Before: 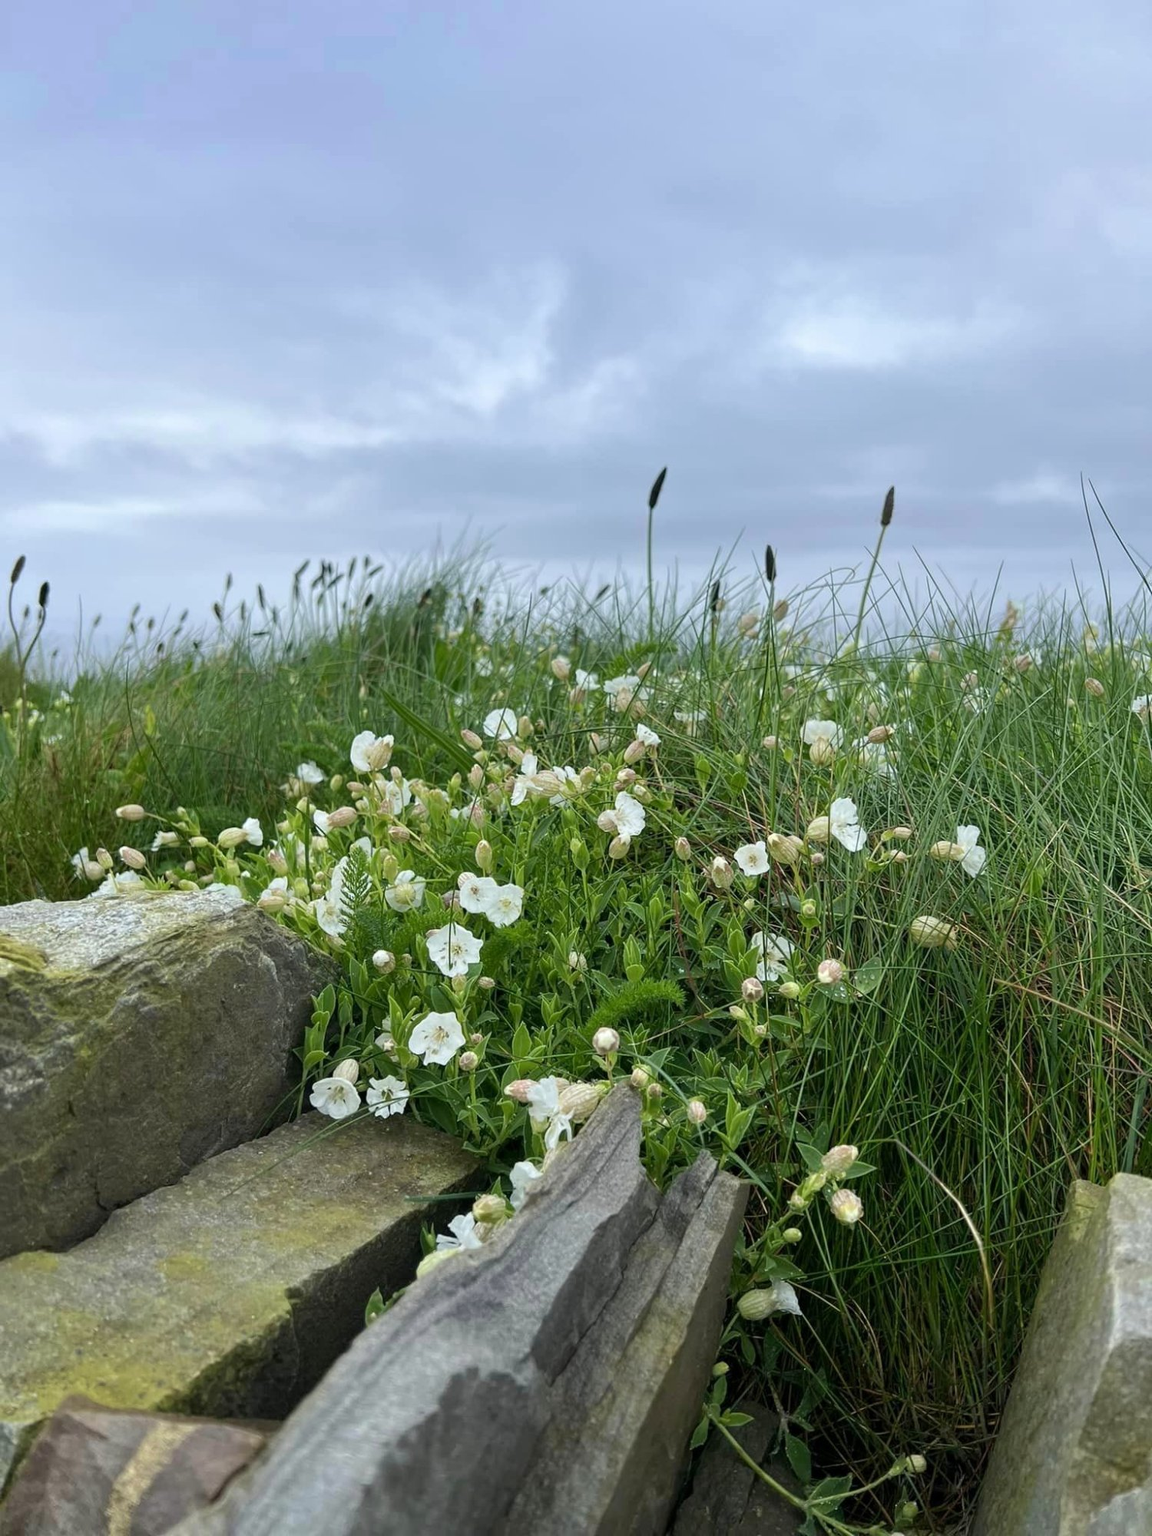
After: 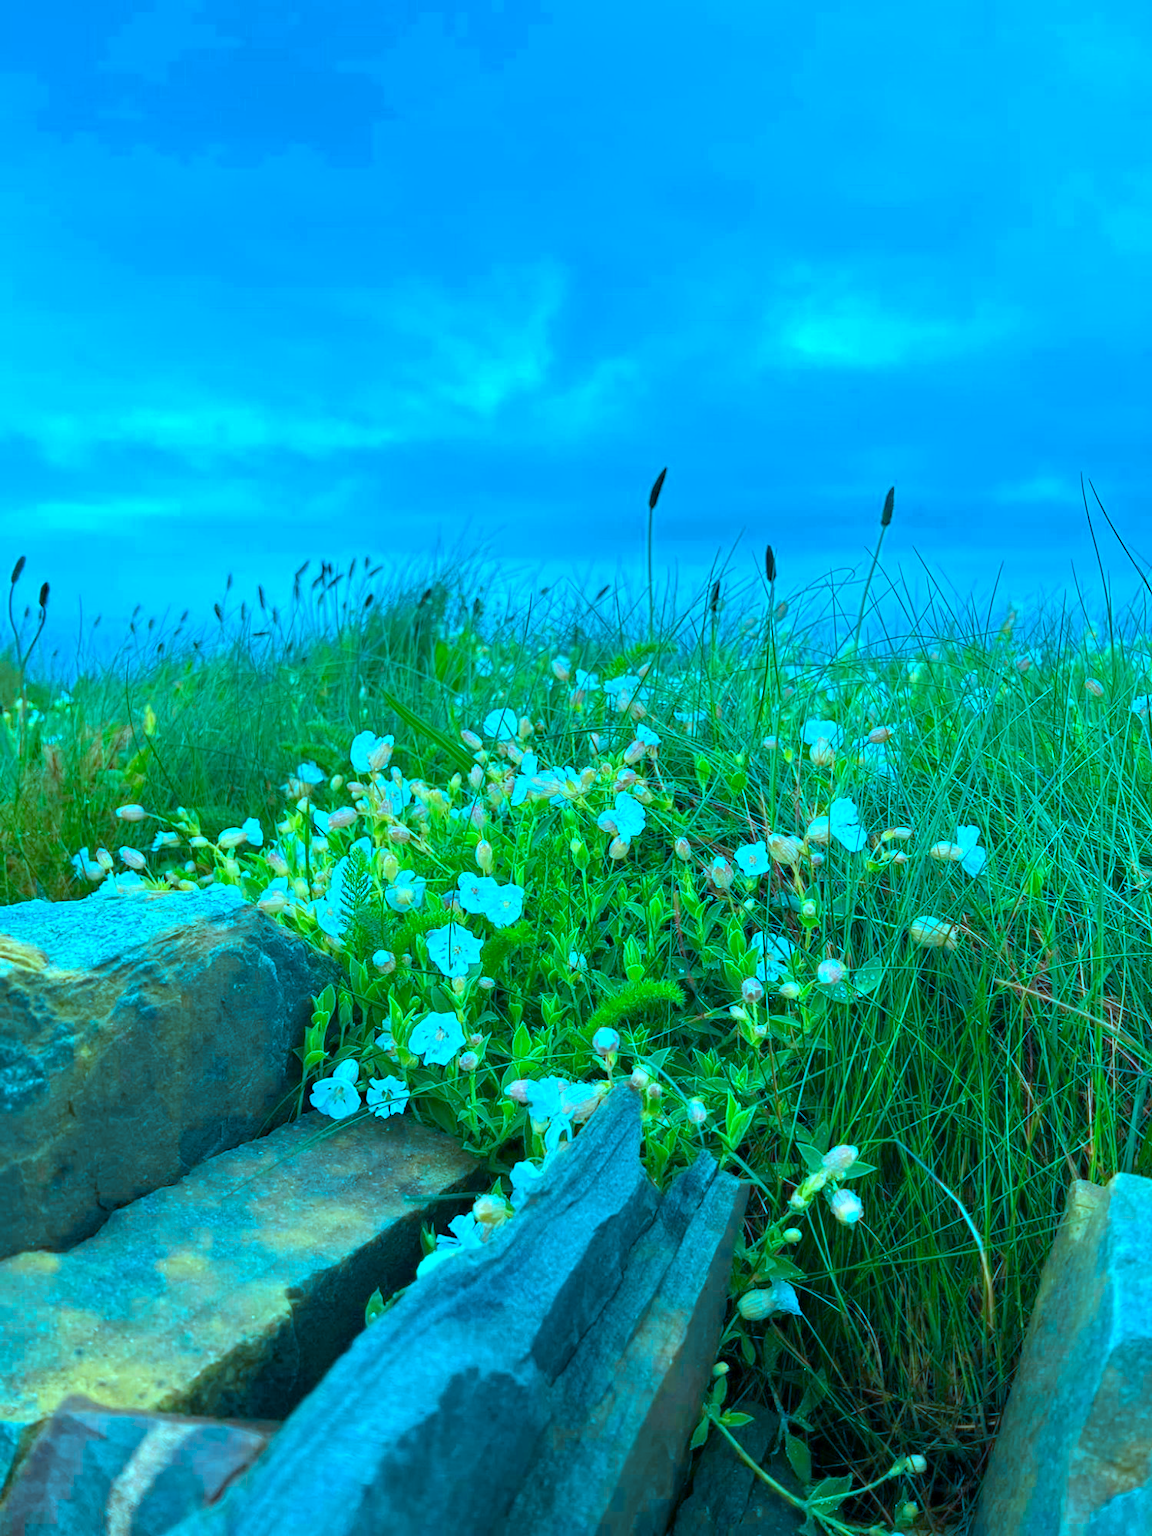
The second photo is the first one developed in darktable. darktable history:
color calibration: output R [1.422, -0.35, -0.252, 0], output G [-0.238, 1.259, -0.084, 0], output B [-0.081, -0.196, 1.58, 0], output brightness [0.49, 0.671, -0.57, 0], illuminant custom, x 0.388, y 0.387, temperature 3804.73 K
tone equalizer: -7 EV 0.094 EV, mask exposure compensation -0.487 EV
shadows and highlights: shadows 25.43, highlights -26.1
